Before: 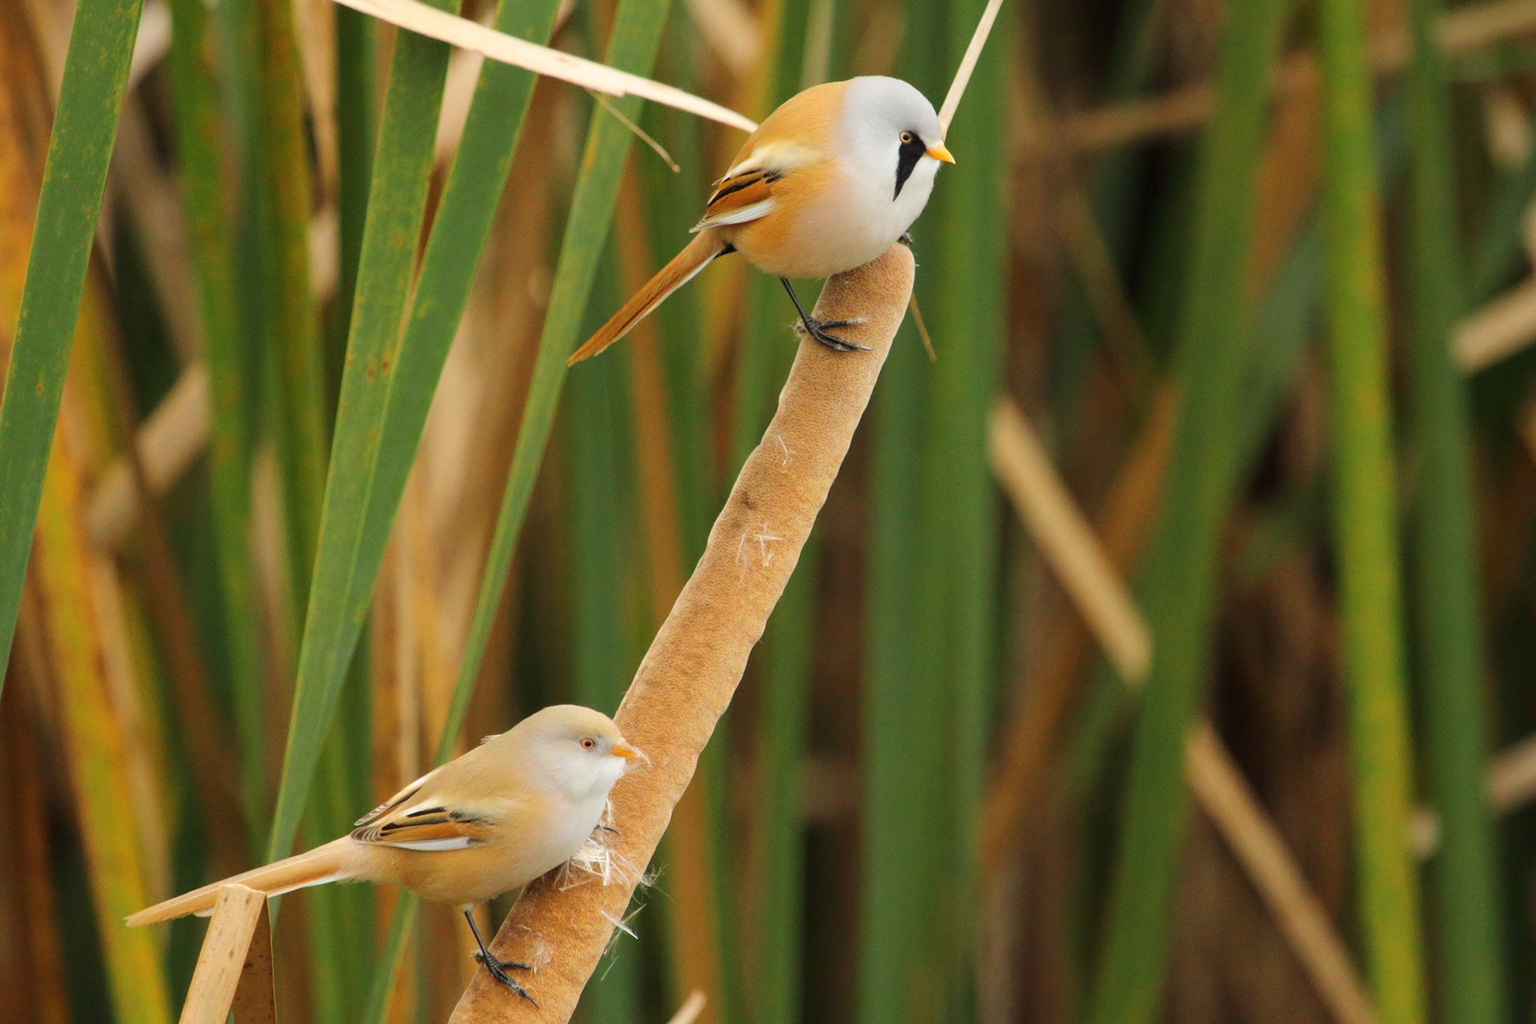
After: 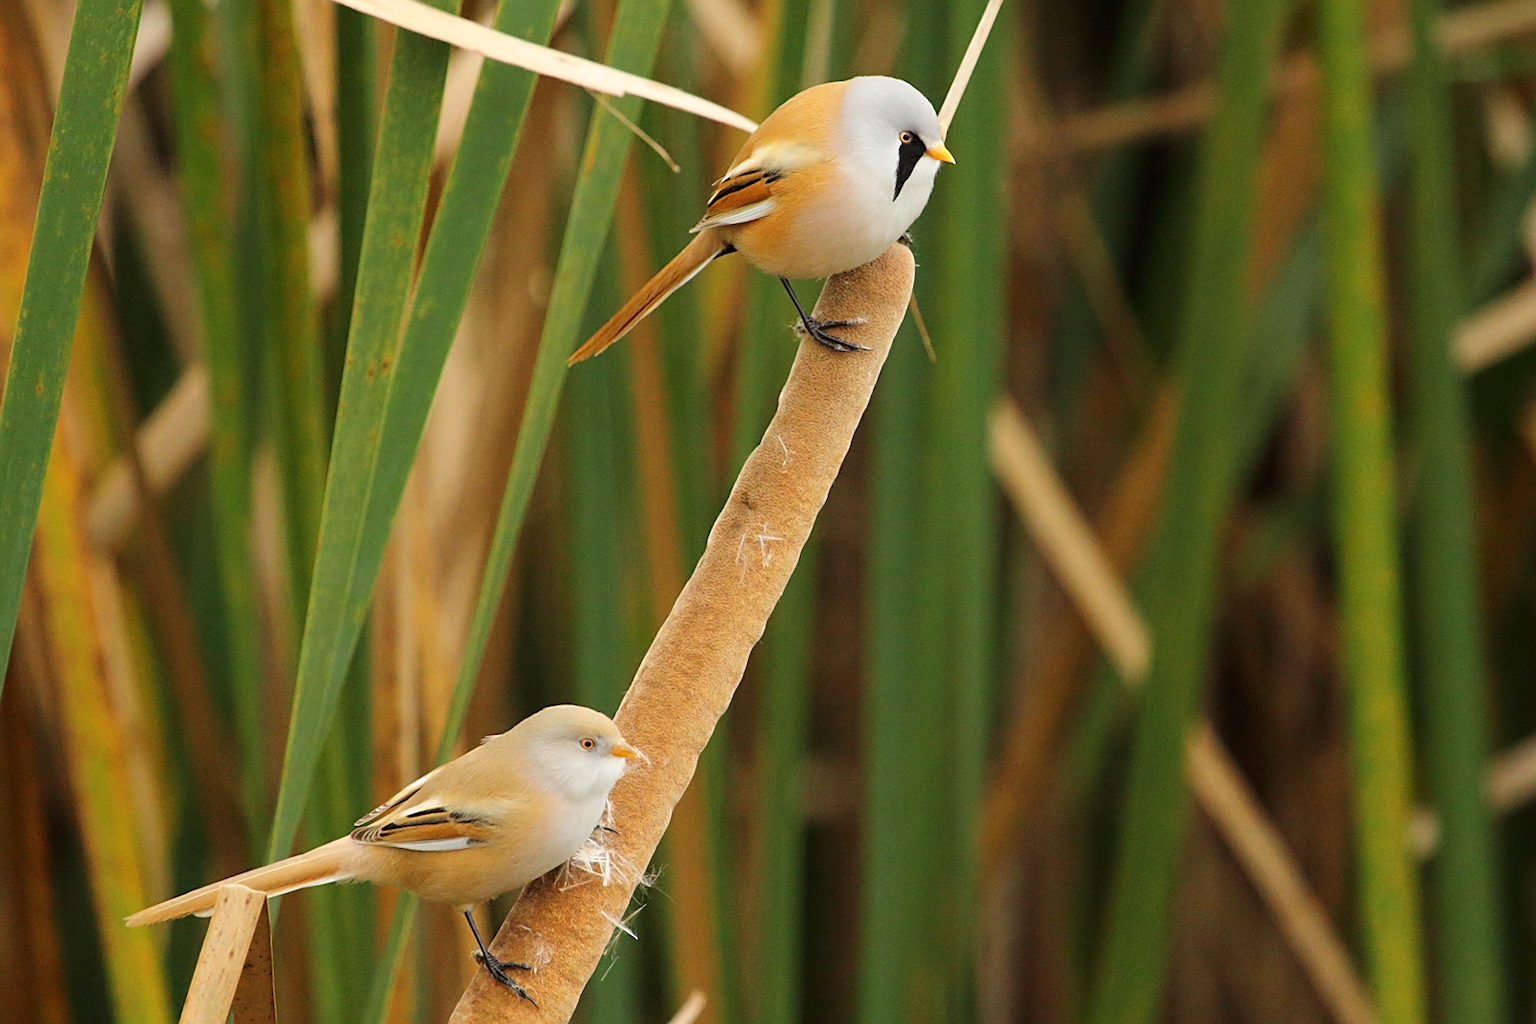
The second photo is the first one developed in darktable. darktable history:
shadows and highlights: shadows -30, highlights 30
sharpen: on, module defaults
